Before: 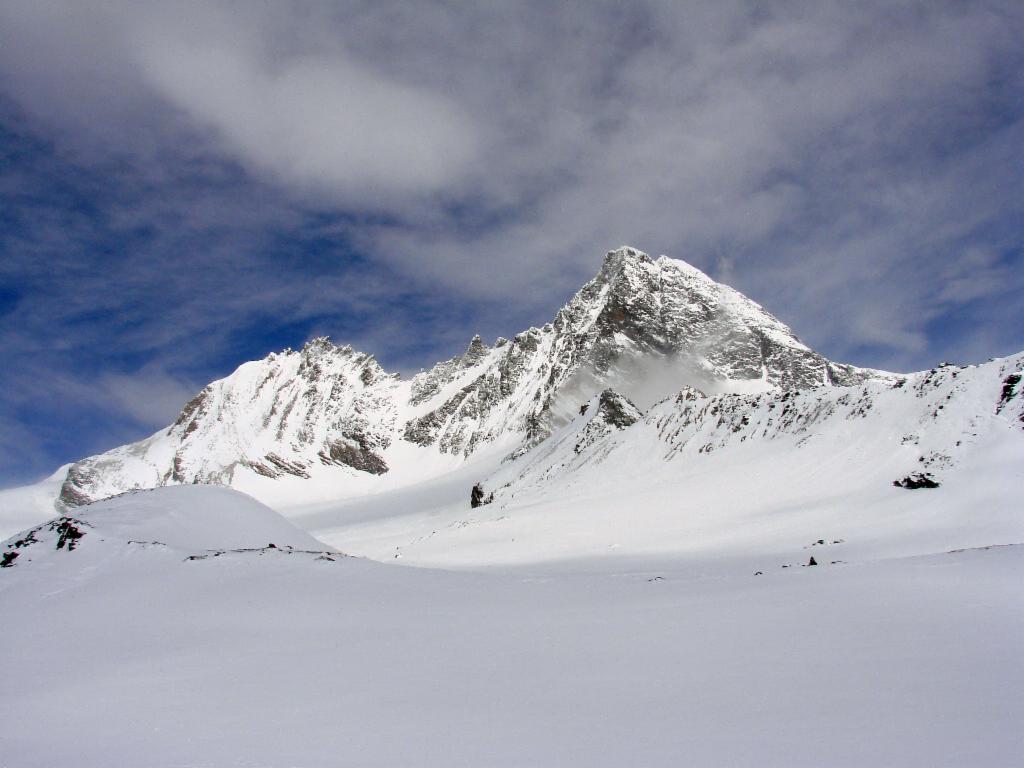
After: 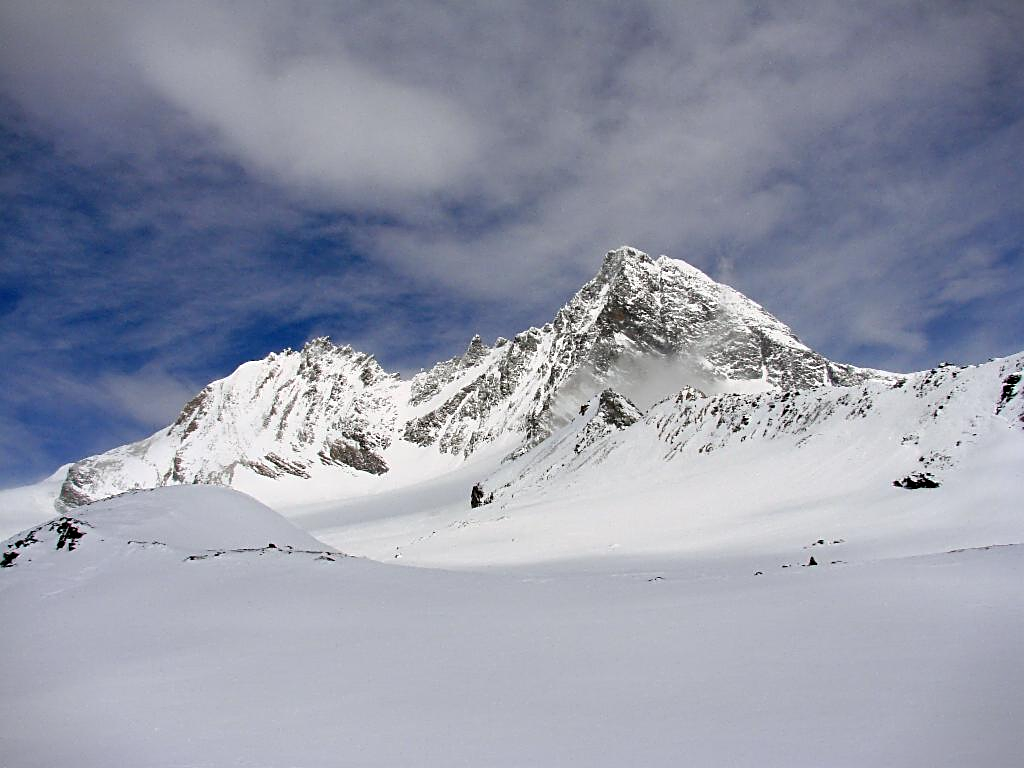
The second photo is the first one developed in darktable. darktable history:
sharpen: on, module defaults
vignetting: fall-off start 99.54%
